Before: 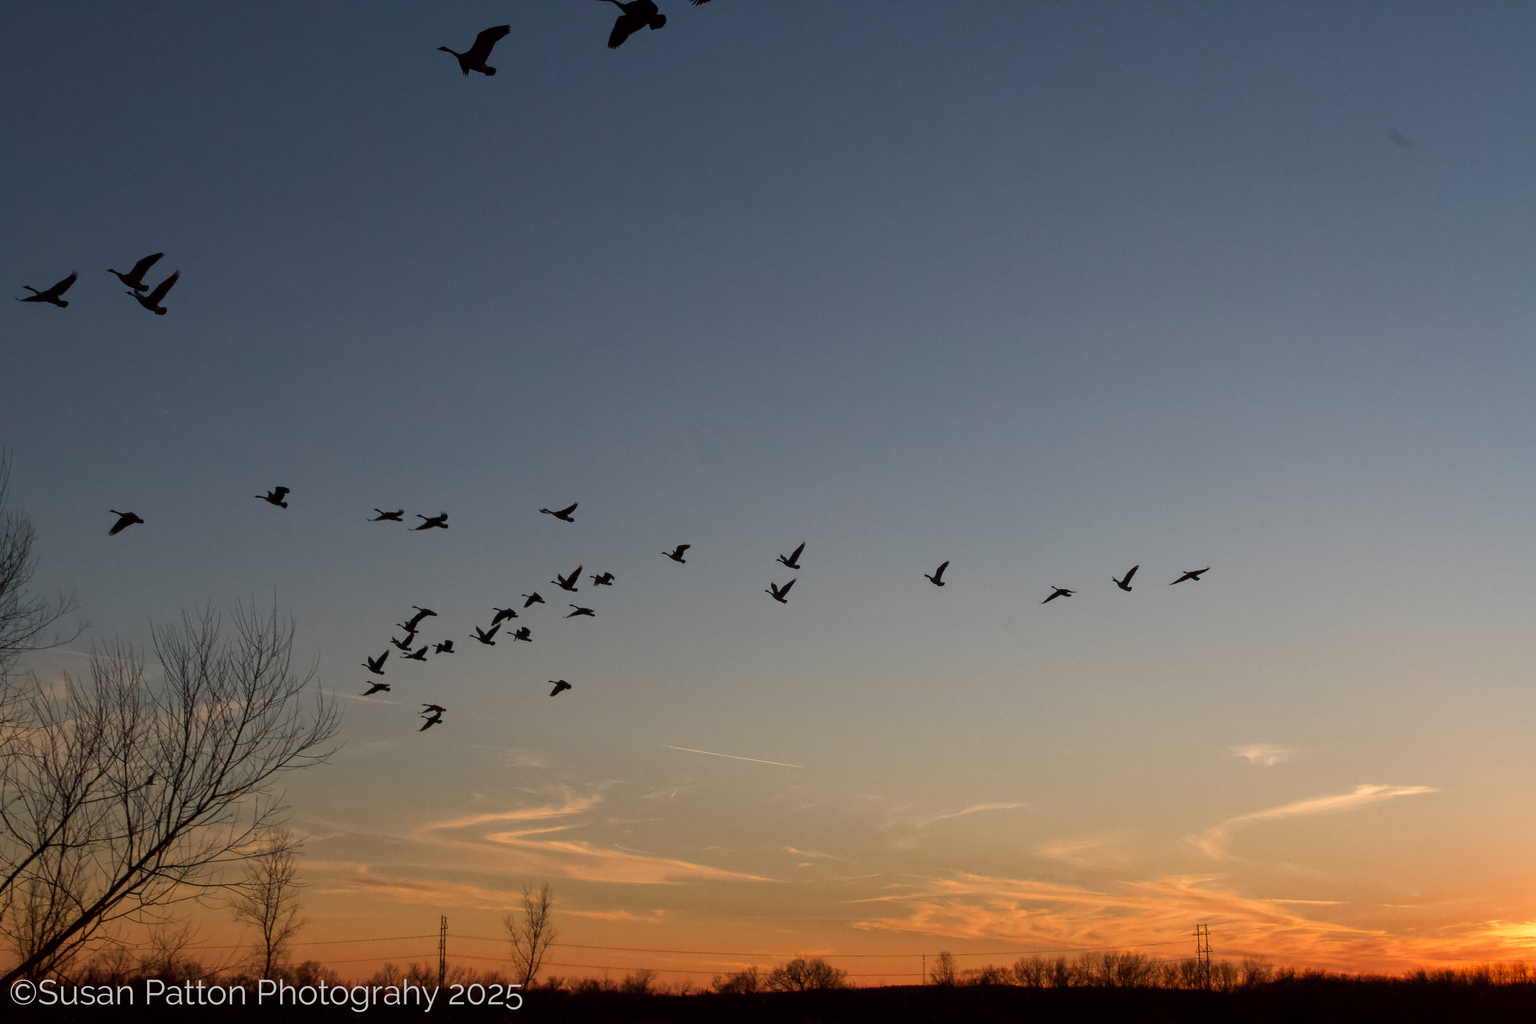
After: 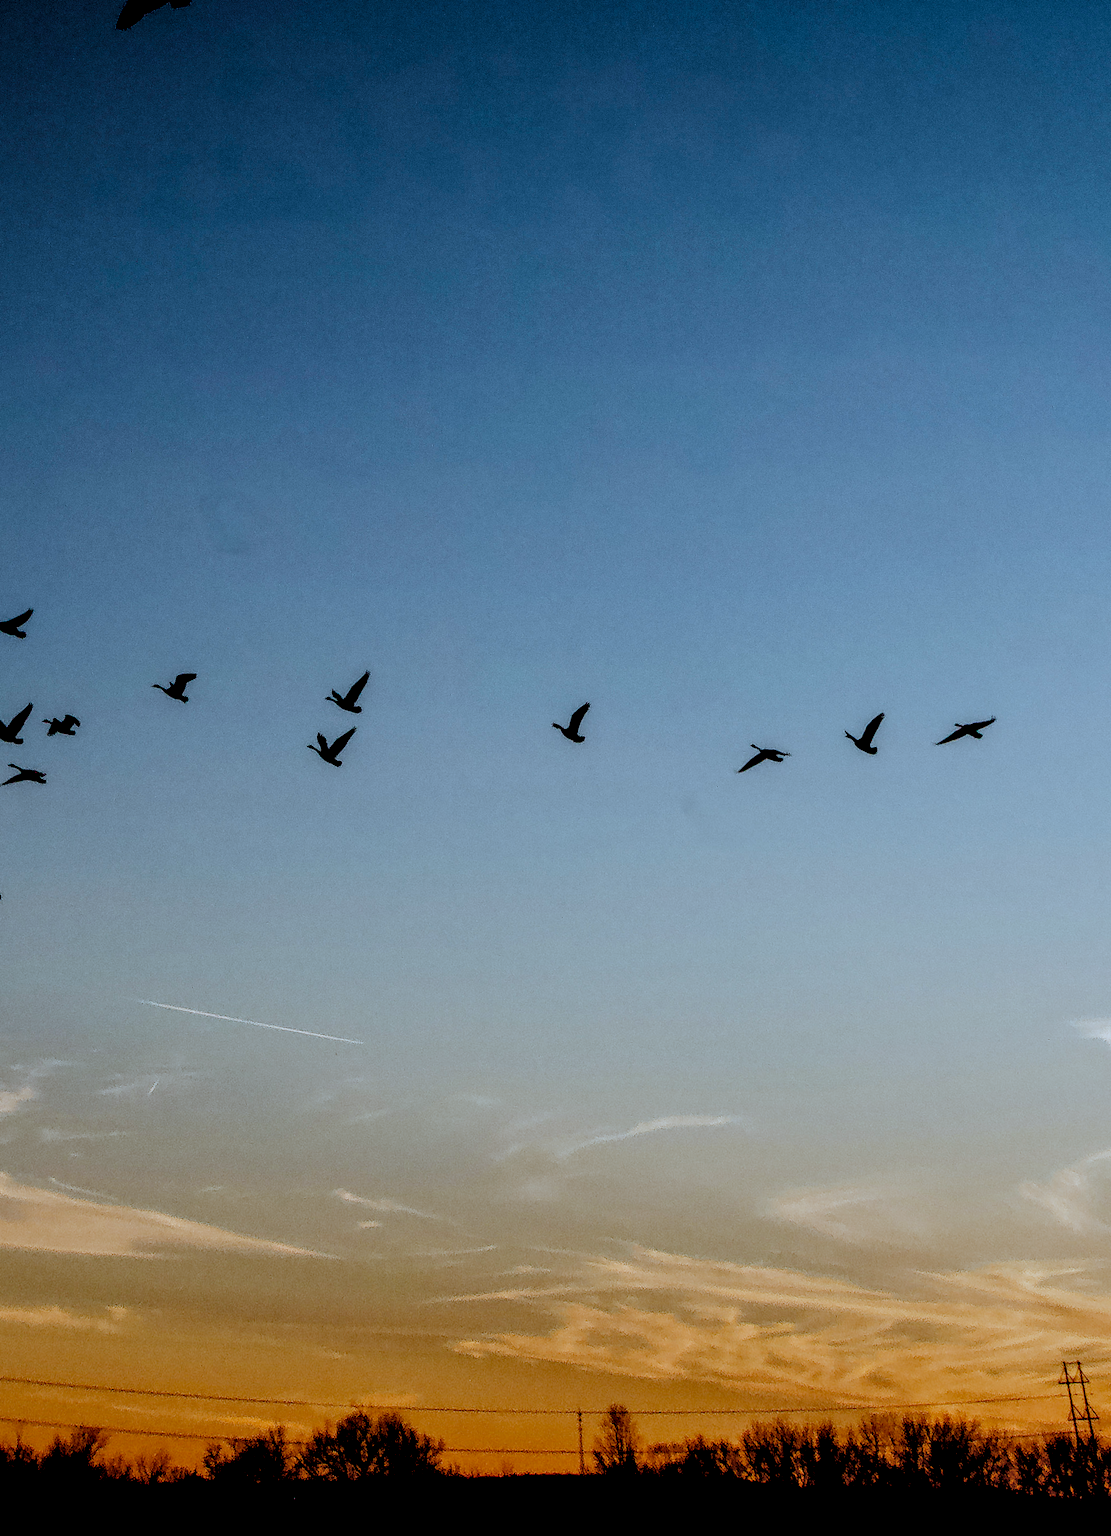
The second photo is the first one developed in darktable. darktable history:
crop: left 31.458%, top 0%, right 11.876%
local contrast: highlights 25%, detail 150%
filmic rgb: black relative exposure -2.85 EV, white relative exposure 4.56 EV, hardness 1.77, contrast 1.25, preserve chrominance no, color science v5 (2021)
color correction: highlights a* -9.35, highlights b* -23.15
levels: levels [0.016, 0.492, 0.969]
white balance: red 0.974, blue 1.044
rotate and perspective: rotation 0.72°, lens shift (vertical) -0.352, lens shift (horizontal) -0.051, crop left 0.152, crop right 0.859, crop top 0.019, crop bottom 0.964
